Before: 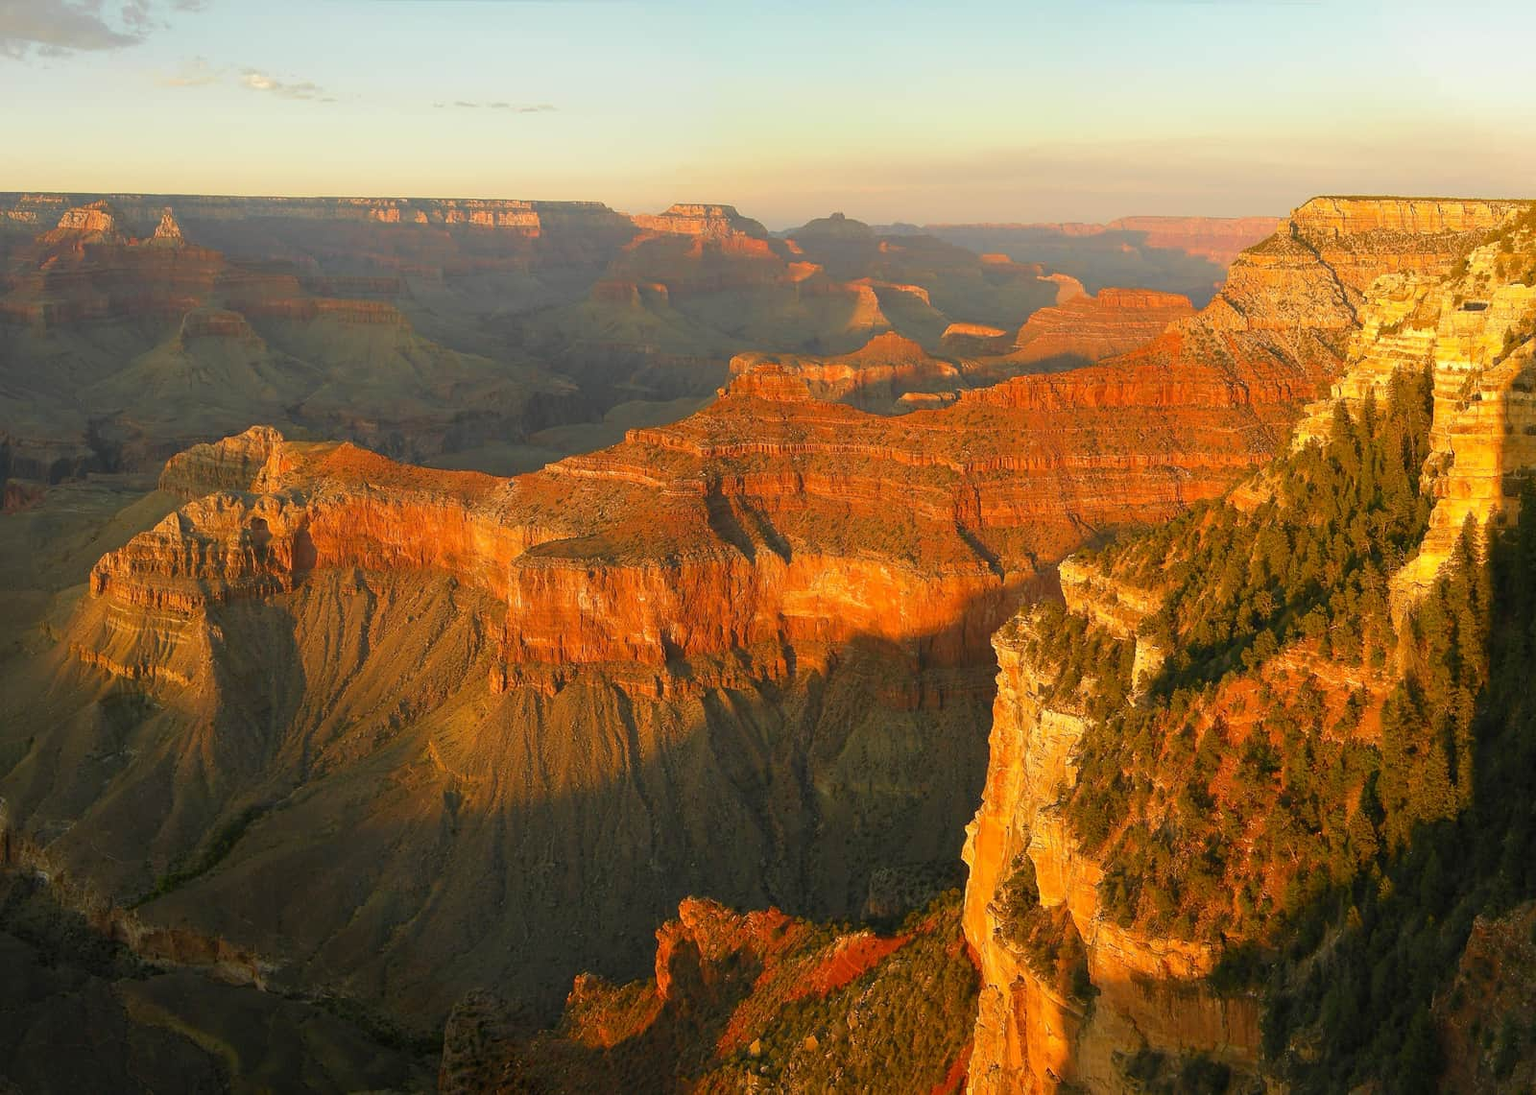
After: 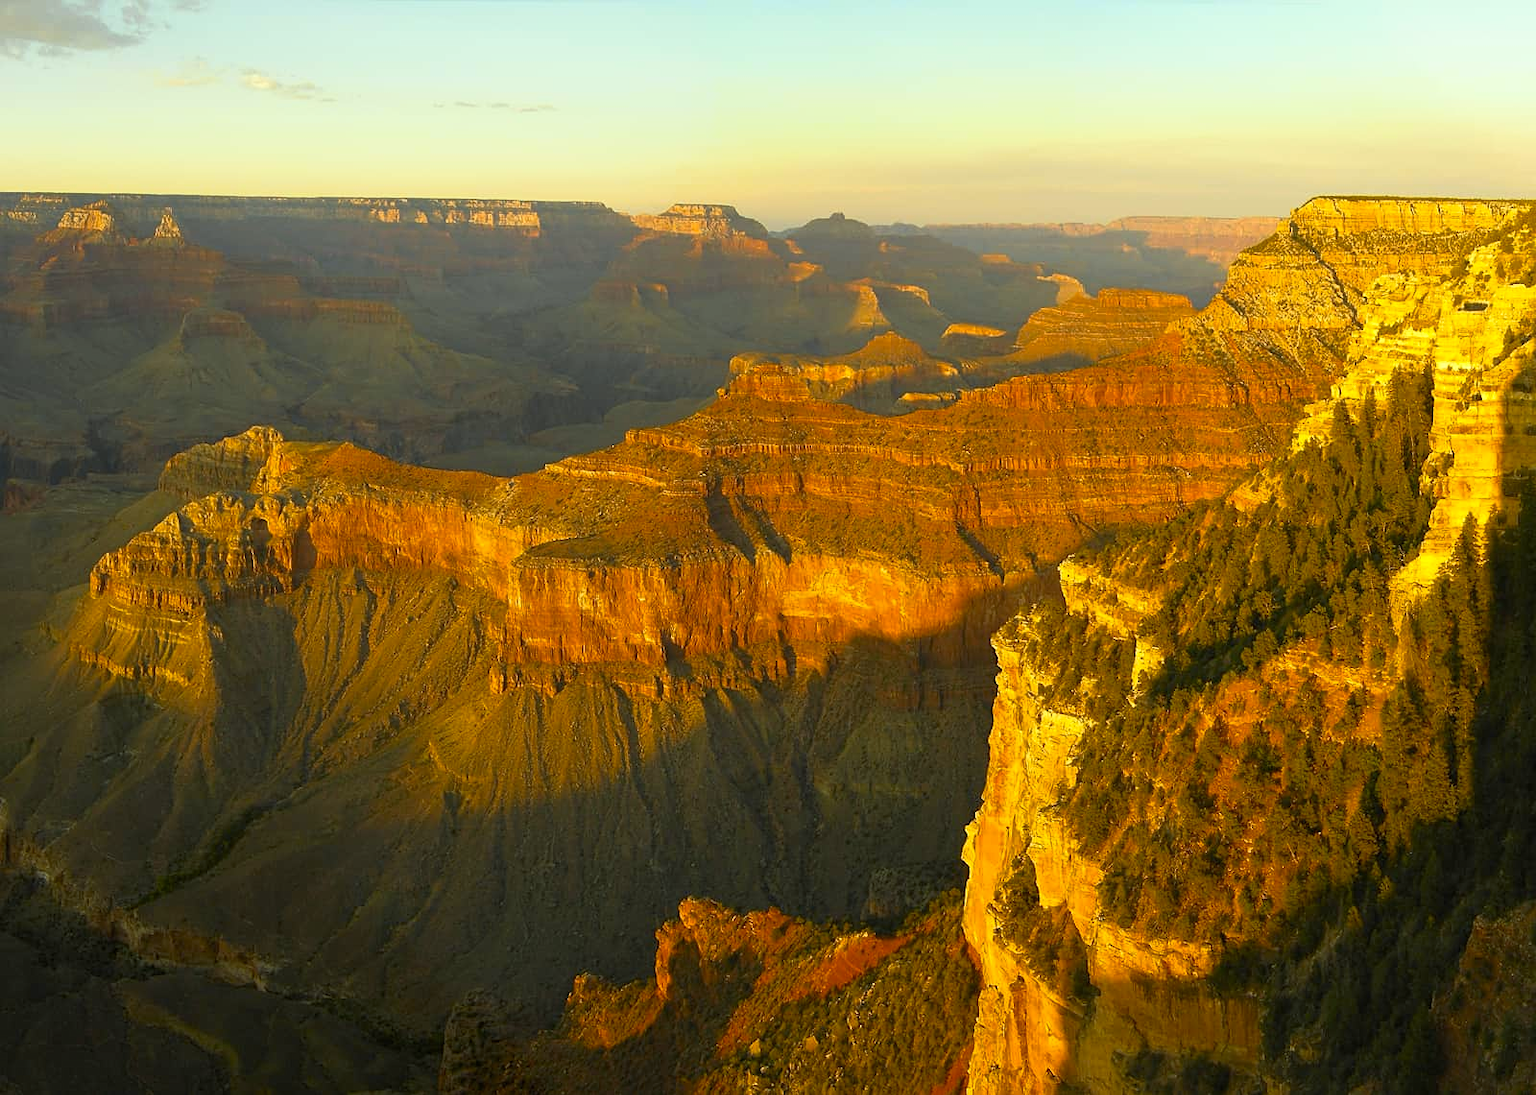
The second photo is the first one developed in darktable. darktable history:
base curve: curves: ch0 [(0, 0) (0.257, 0.25) (0.482, 0.586) (0.757, 0.871) (1, 1)]
sharpen: amount 0.2
color contrast: green-magenta contrast 0.85, blue-yellow contrast 1.25, unbound 0
color correction: highlights a* -8, highlights b* 3.1
